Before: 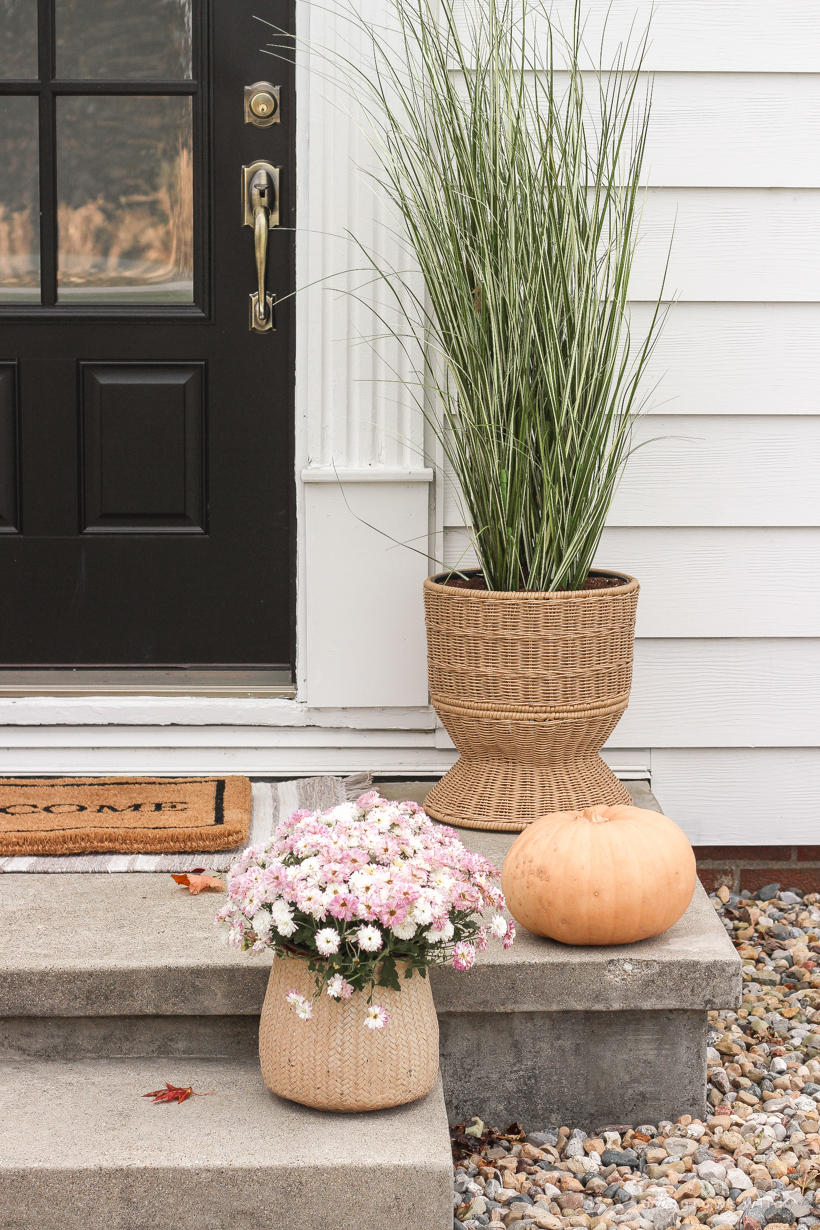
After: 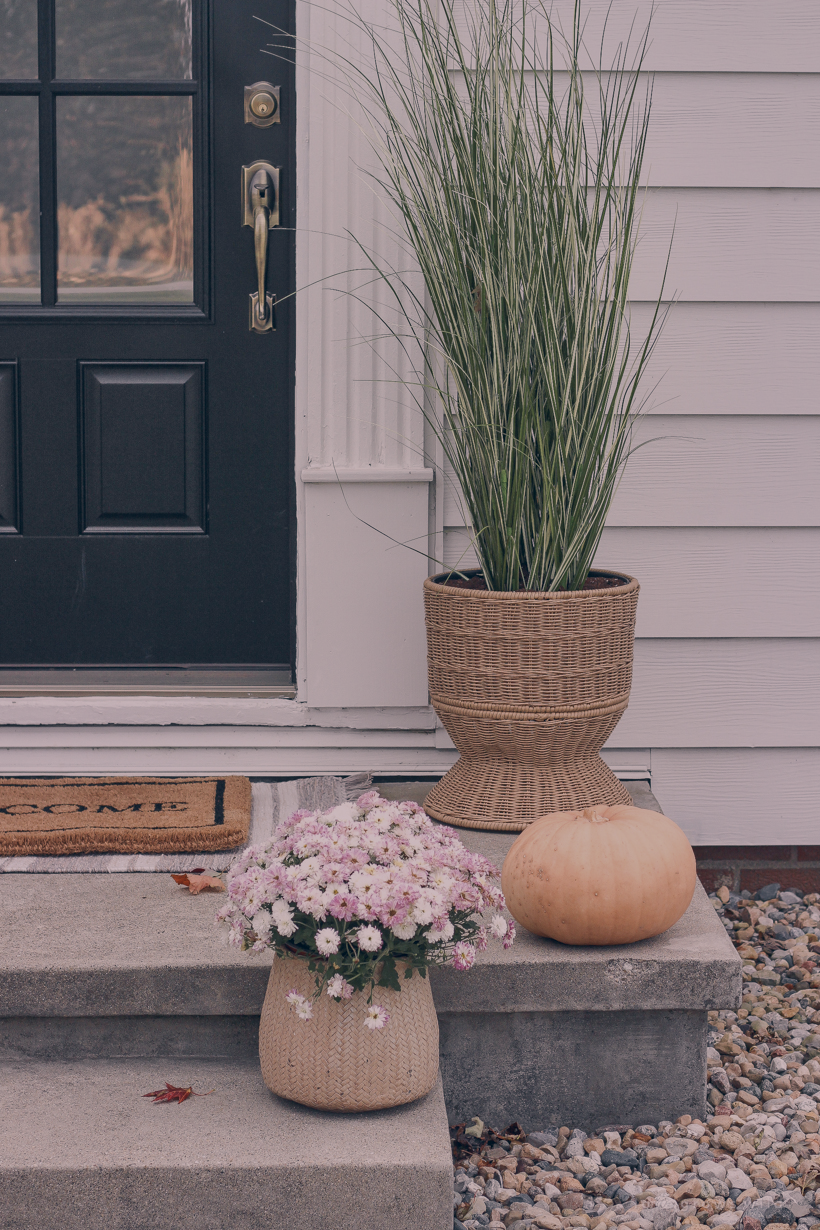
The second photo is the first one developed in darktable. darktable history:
tone equalizer: -8 EV -0.024 EV, -7 EV 0.041 EV, -6 EV -0.007 EV, -5 EV 0.004 EV, -4 EV -0.029 EV, -3 EV -0.232 EV, -2 EV -0.675 EV, -1 EV -0.97 EV, +0 EV -0.981 EV
shadows and highlights: low approximation 0.01, soften with gaussian
color correction: highlights a* 13.84, highlights b* 5.69, shadows a* -6.17, shadows b* -15.73, saturation 0.838
